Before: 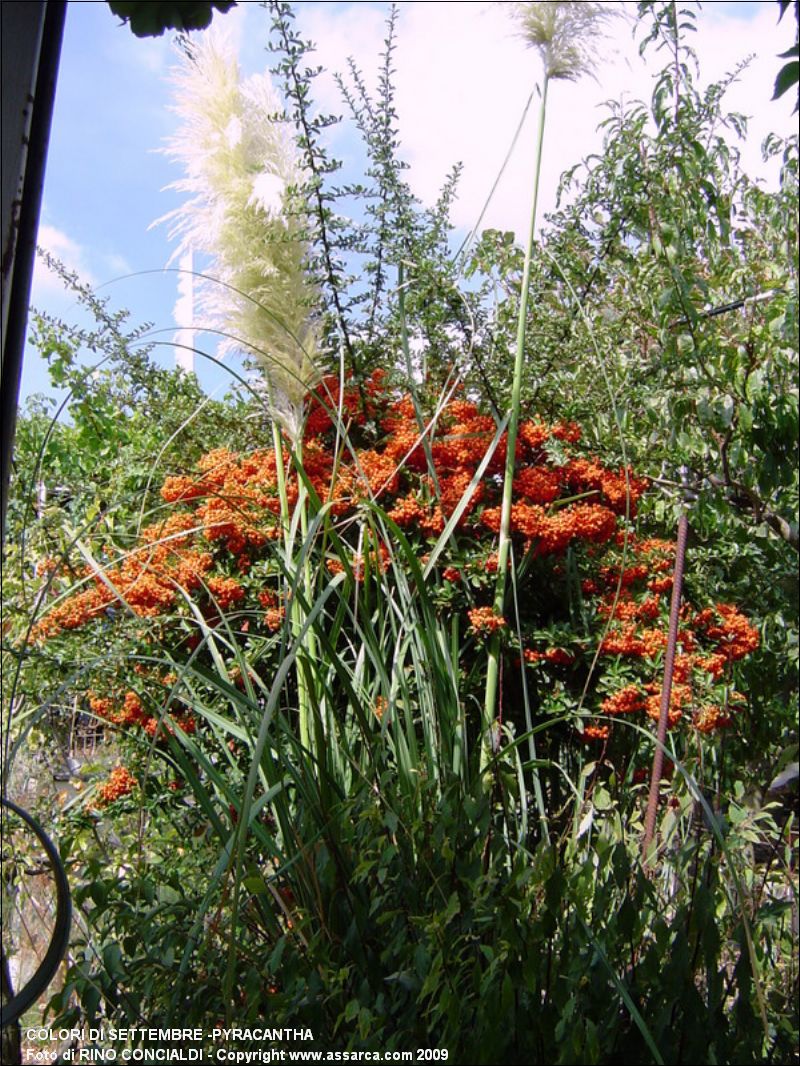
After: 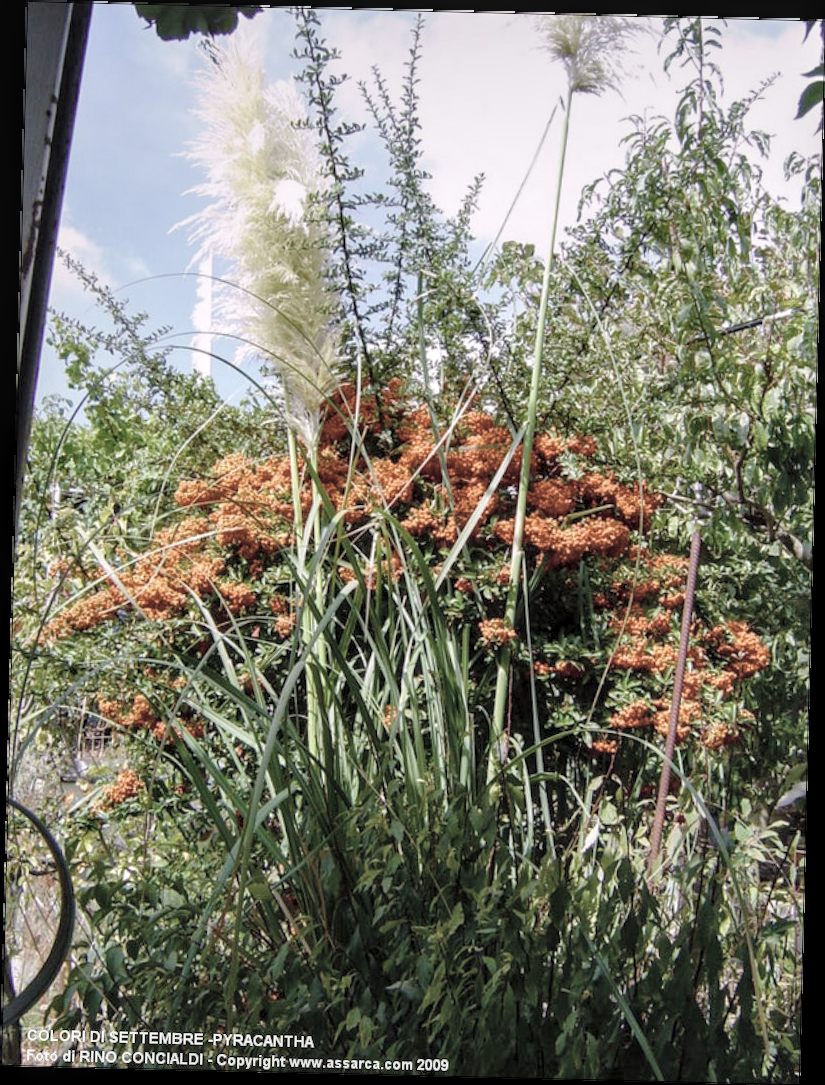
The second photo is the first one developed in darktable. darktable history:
local contrast: detail 130%
contrast brightness saturation: brightness 0.181, saturation -0.492
color balance rgb: perceptual saturation grading › global saturation 20%, perceptual saturation grading › highlights -25.501%, perceptual saturation grading › shadows 49.618%, global vibrance 20%
crop and rotate: angle -1.41°
